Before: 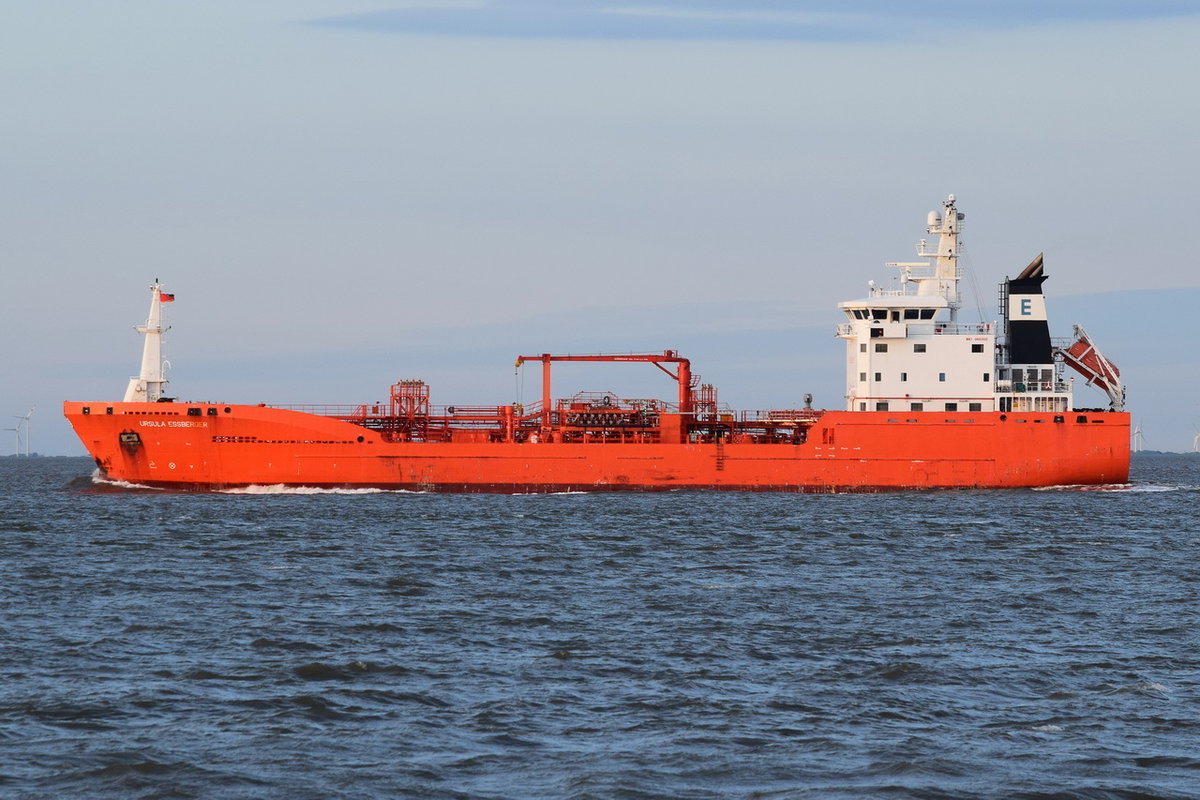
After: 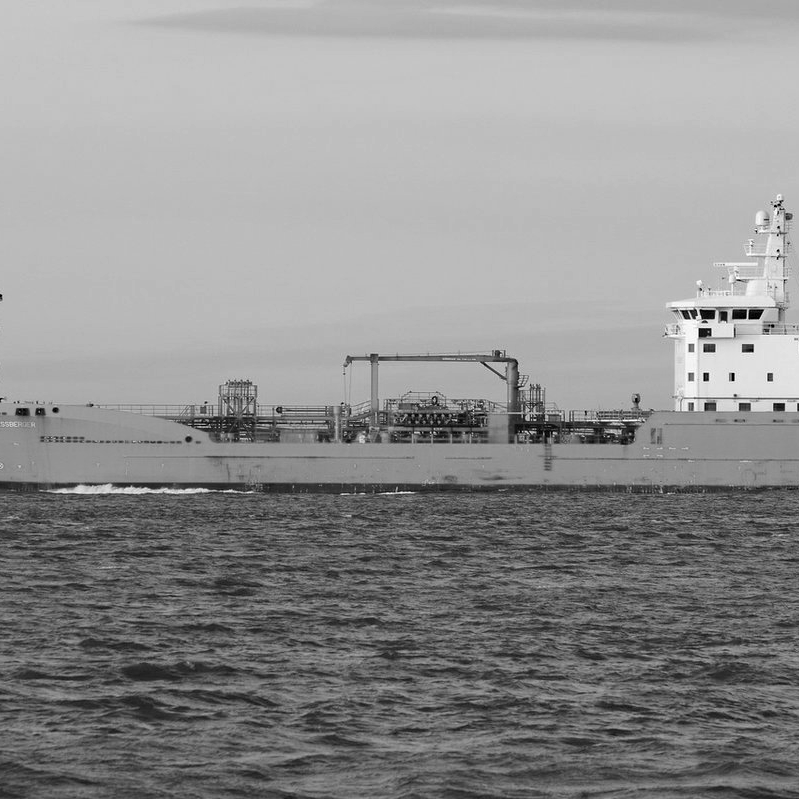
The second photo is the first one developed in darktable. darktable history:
haze removal: compatibility mode true, adaptive false
monochrome: a 2.21, b -1.33, size 2.2
crop and rotate: left 14.385%, right 18.948%
white balance: red 1.127, blue 0.943
